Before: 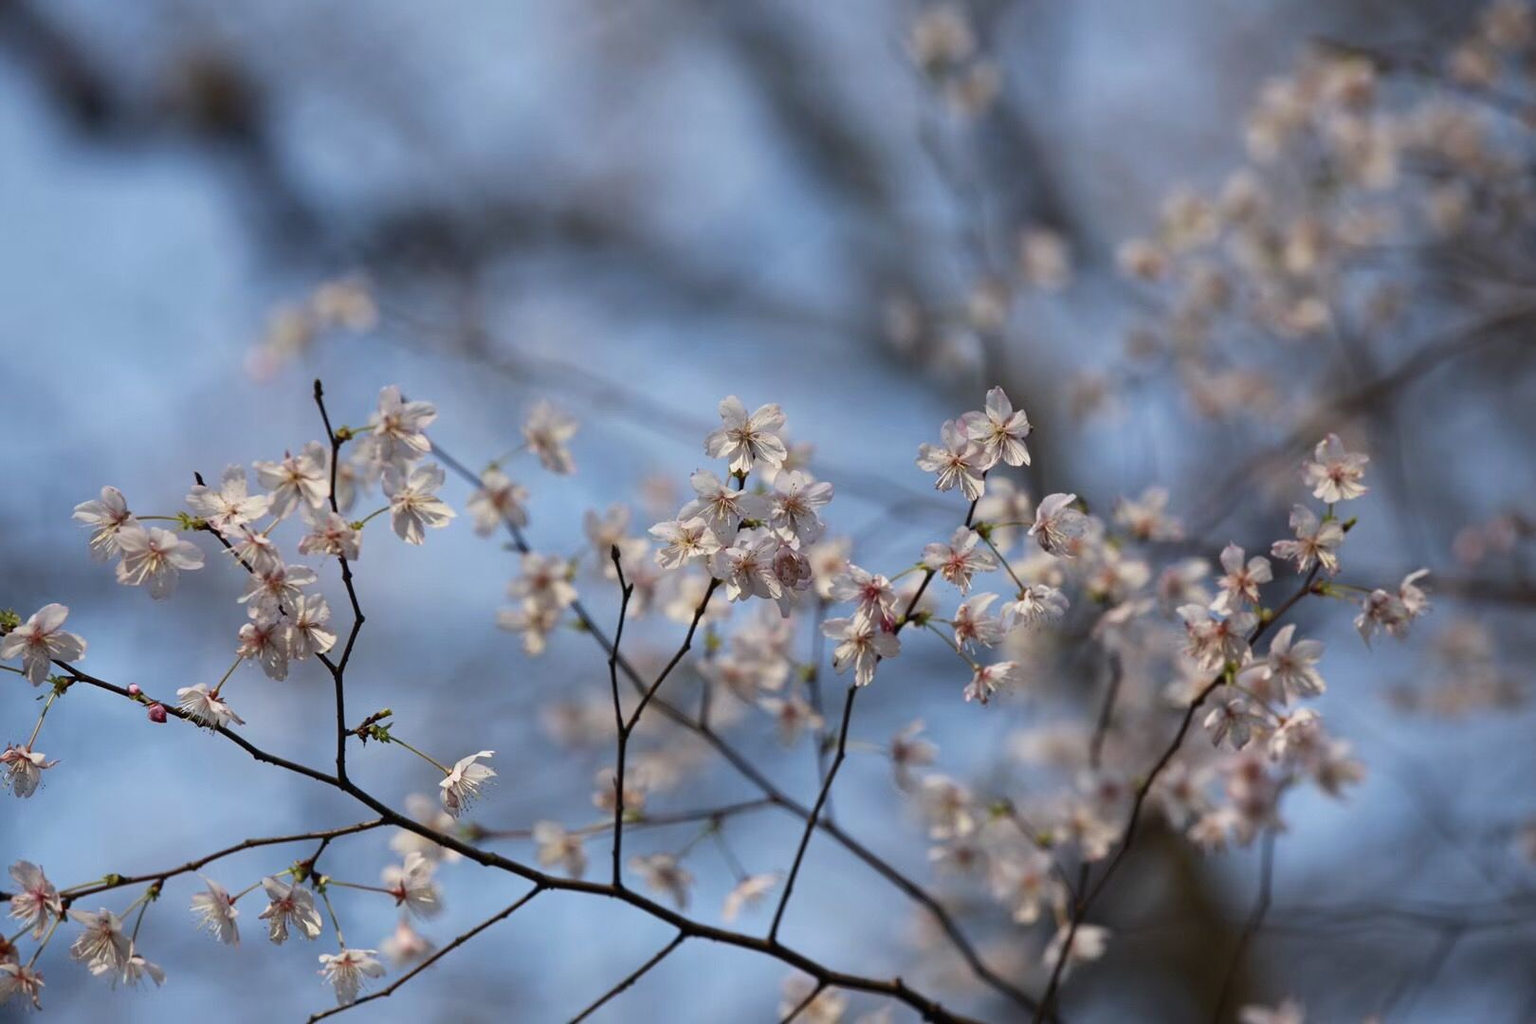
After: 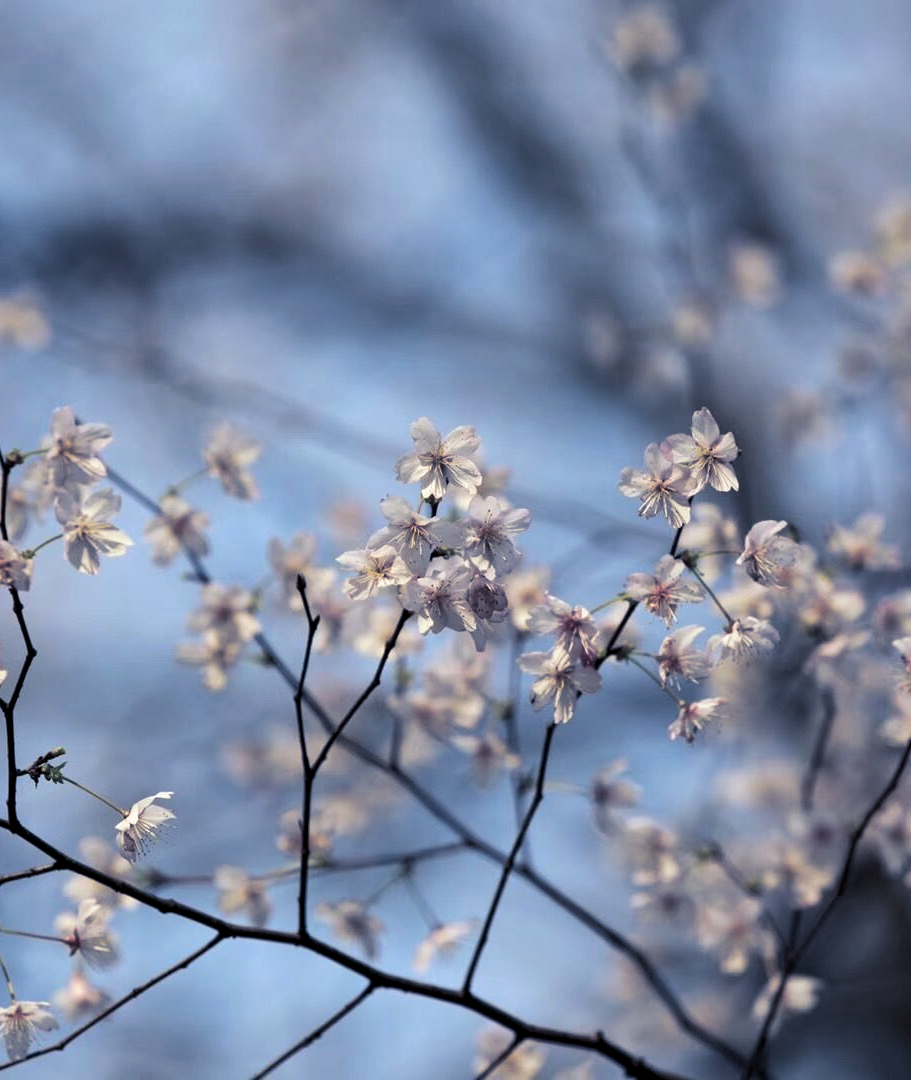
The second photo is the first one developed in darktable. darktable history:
crop: left 21.496%, right 22.254%
exposure: black level correction 0.005, exposure 0.286 EV, compensate highlight preservation false
split-toning: shadows › hue 230.4°
bloom: size 13.65%, threshold 98.39%, strength 4.82%
